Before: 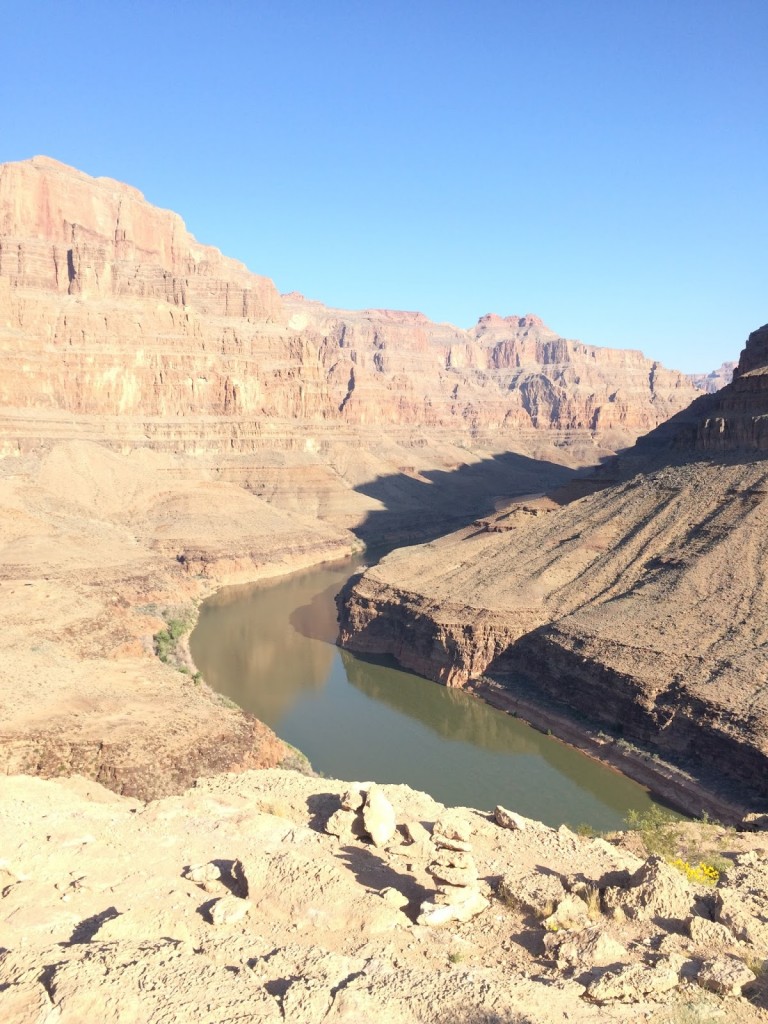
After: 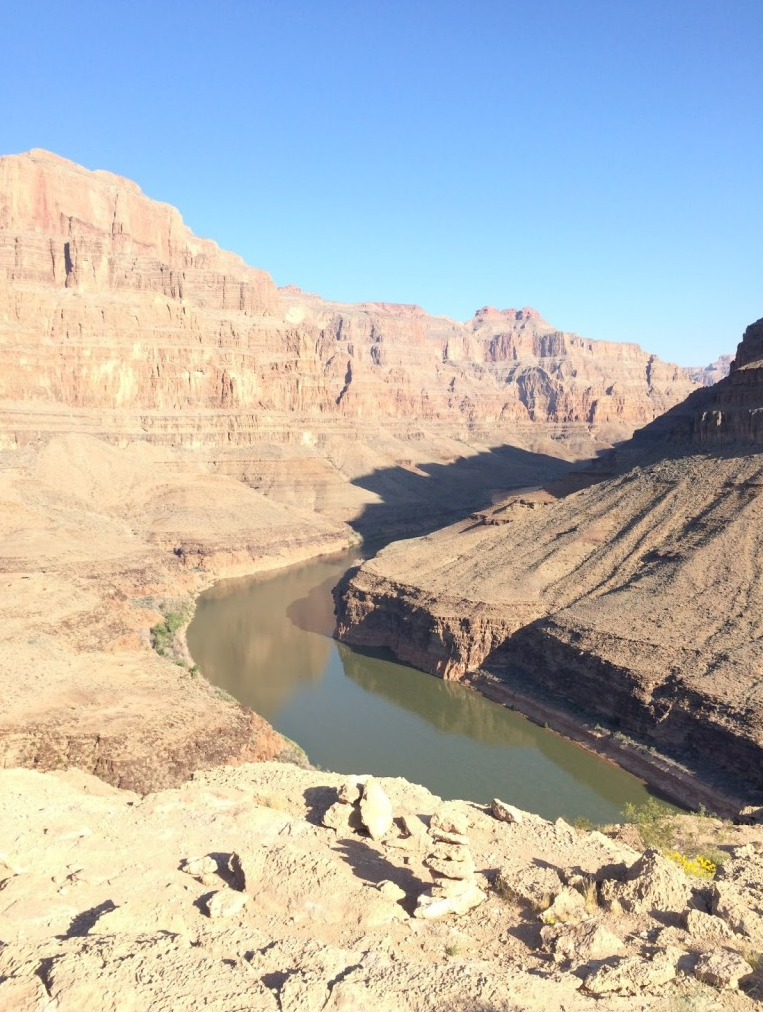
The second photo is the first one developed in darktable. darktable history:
crop: left 0.458%, top 0.756%, right 0.188%, bottom 0.357%
